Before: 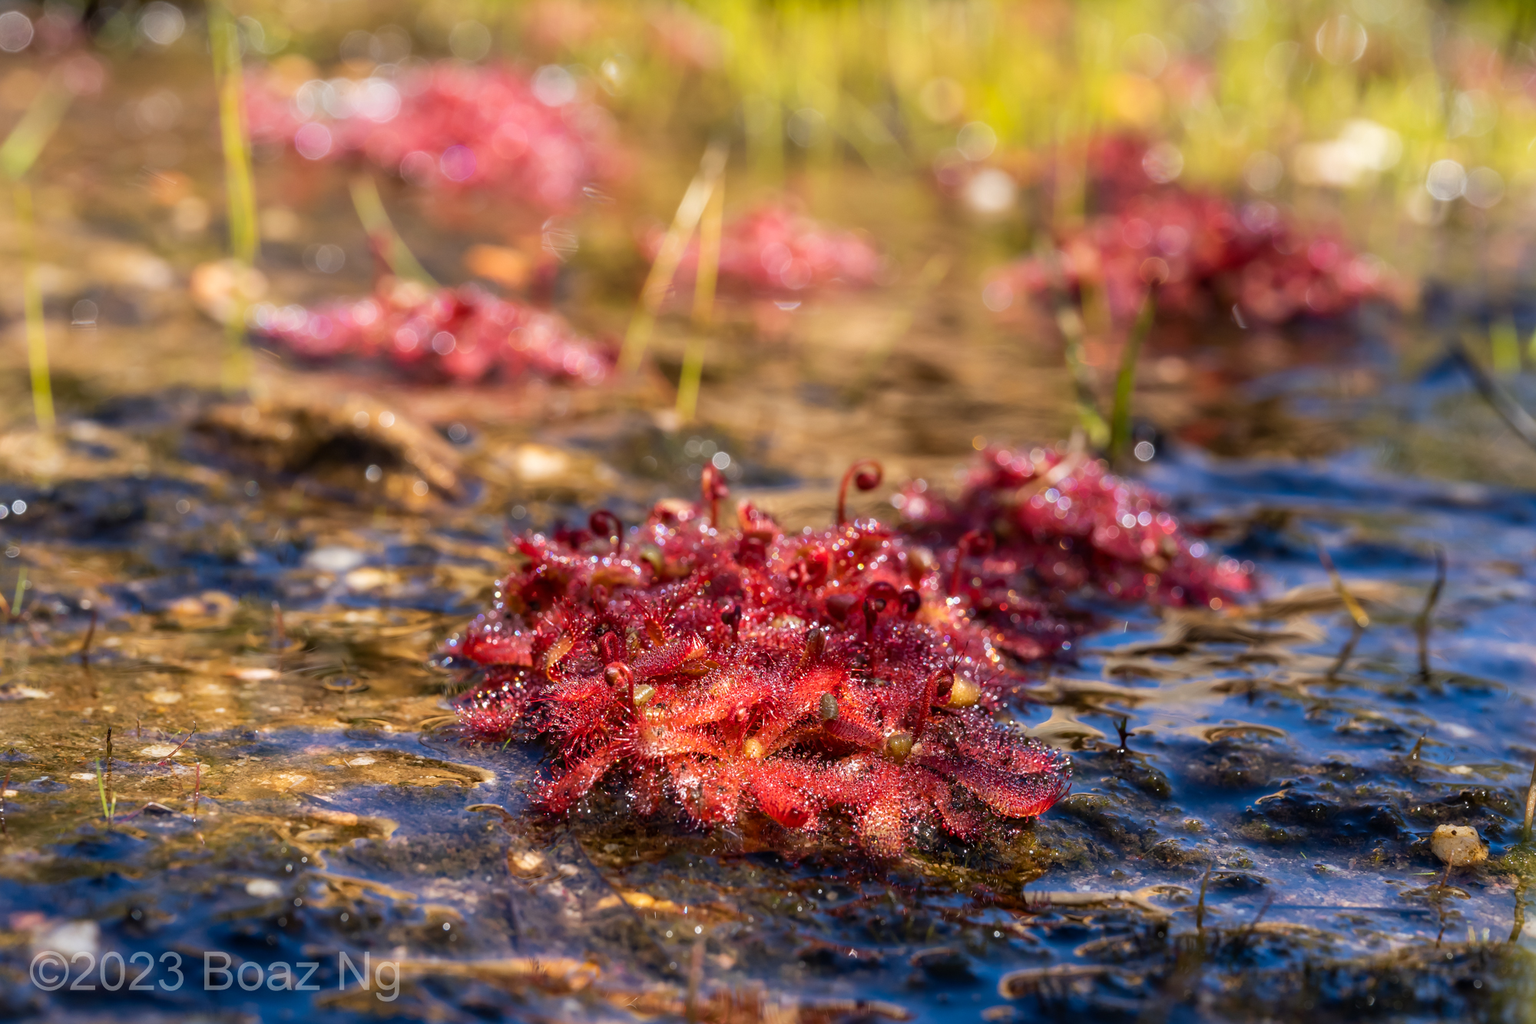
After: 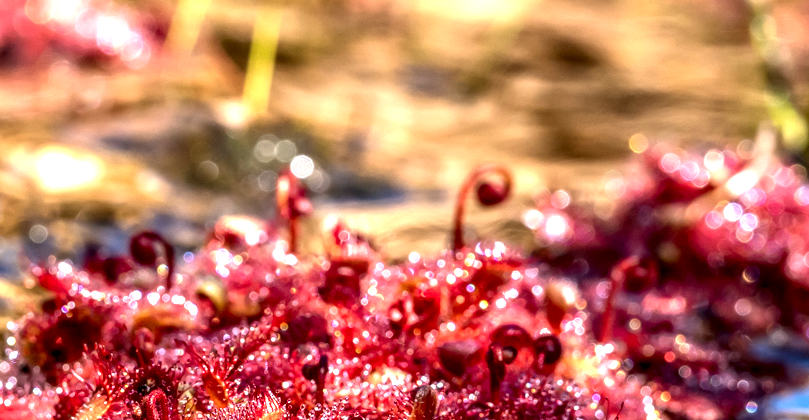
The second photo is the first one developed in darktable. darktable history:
local contrast: highlights 10%, shadows 36%, detail 184%, midtone range 0.478
exposure: black level correction 0.002, exposure 1.303 EV, compensate exposure bias true, compensate highlight preservation false
crop: left 31.865%, top 32.517%, right 27.658%, bottom 35.946%
levels: gray 50.81%
